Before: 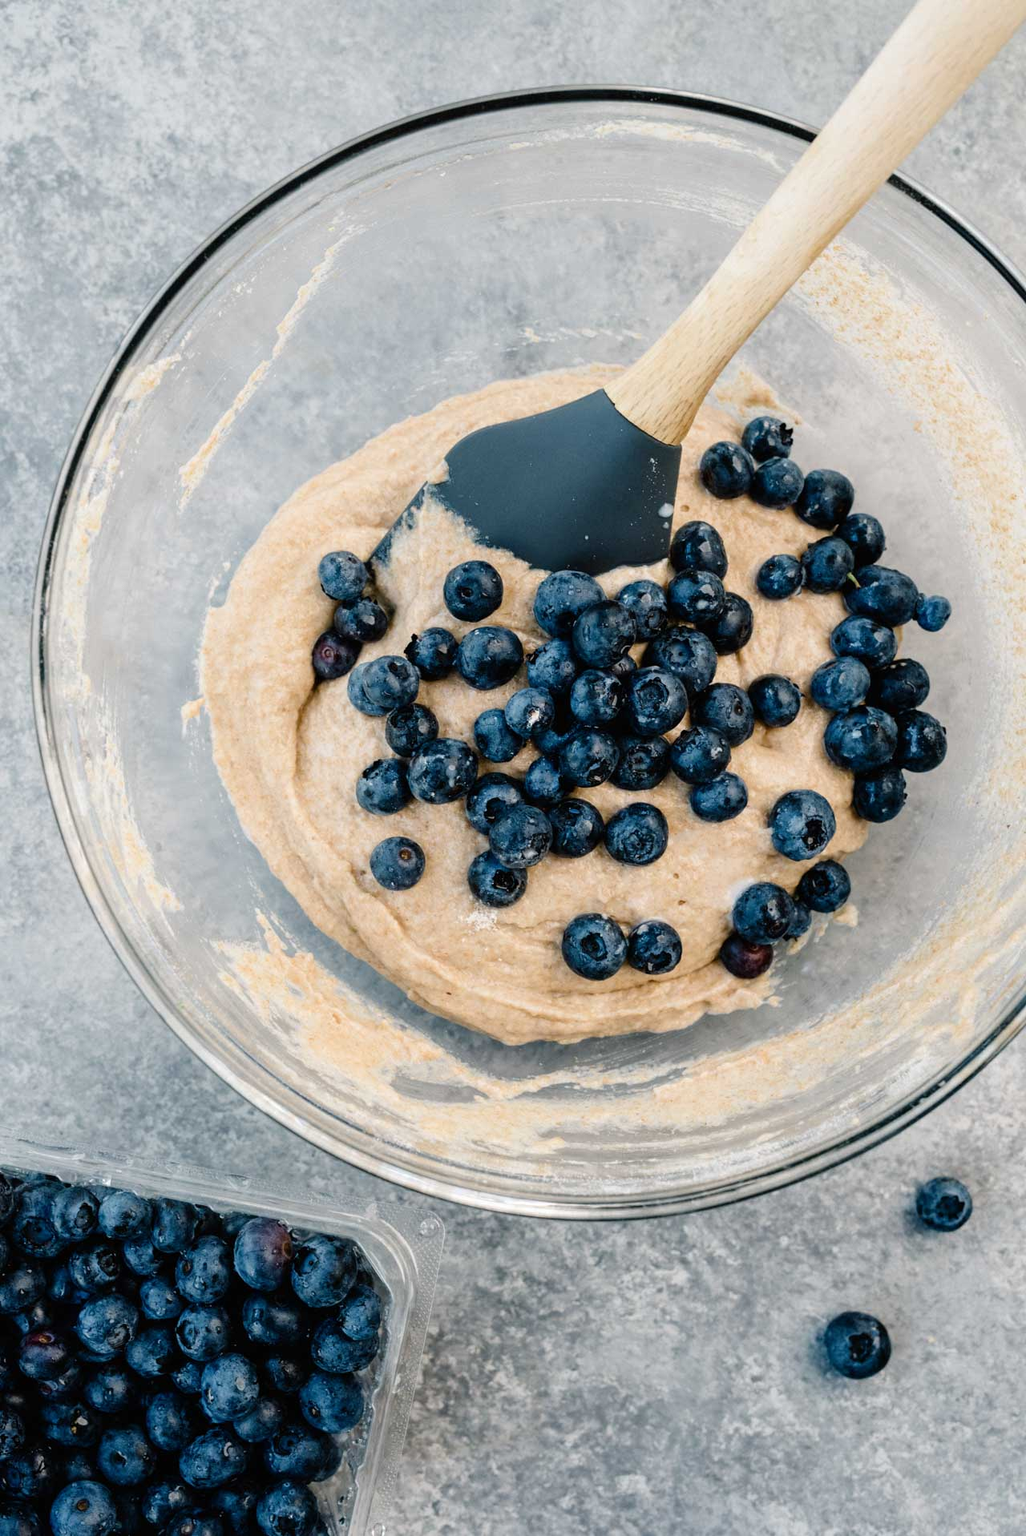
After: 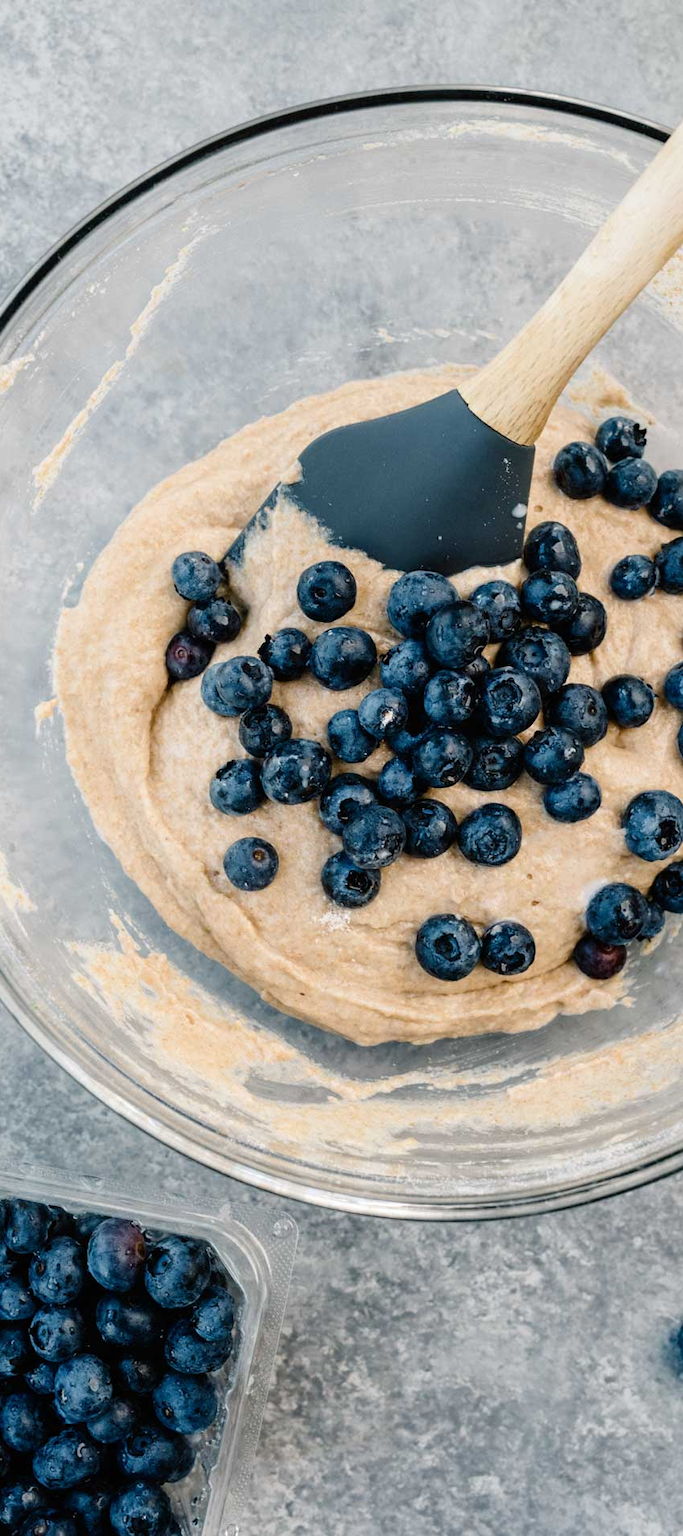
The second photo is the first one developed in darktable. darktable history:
crop and rotate: left 14.305%, right 19.028%
